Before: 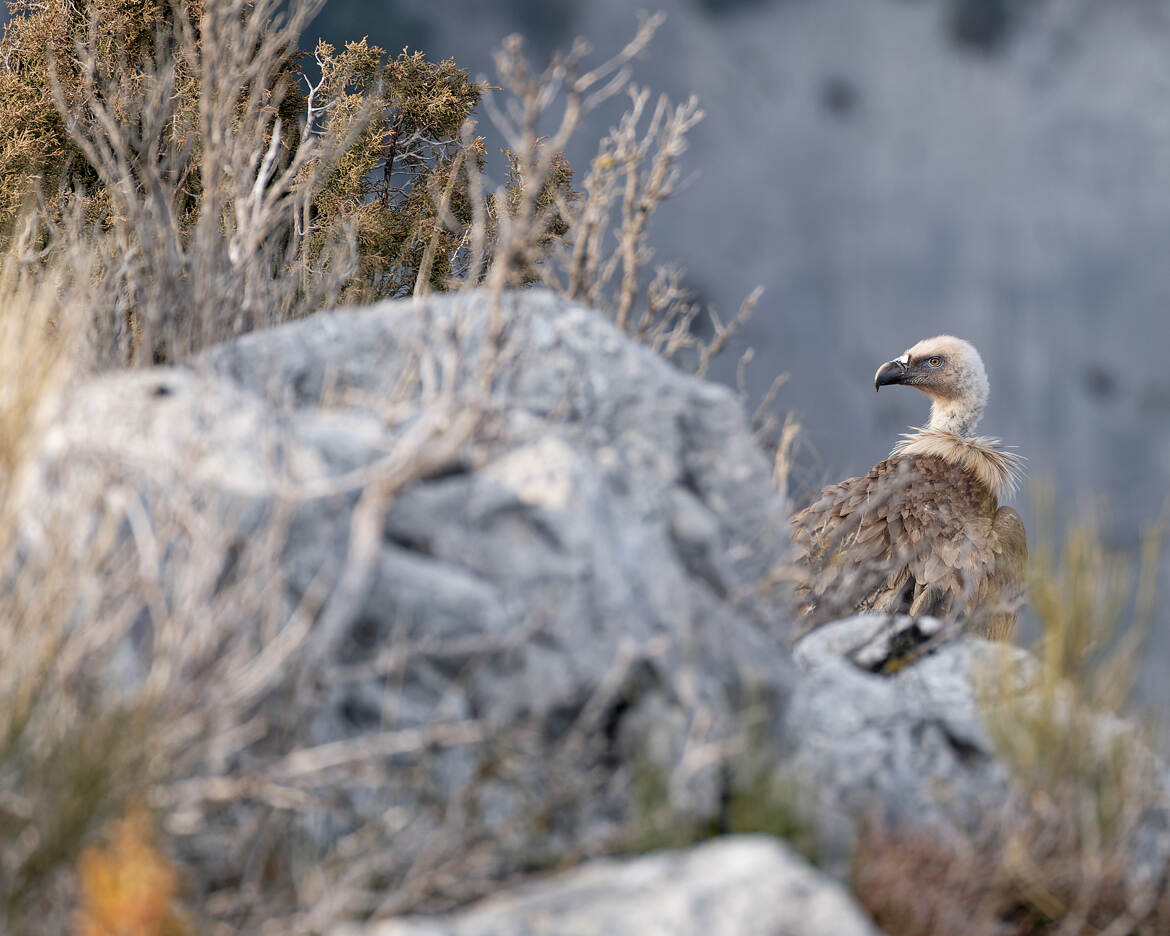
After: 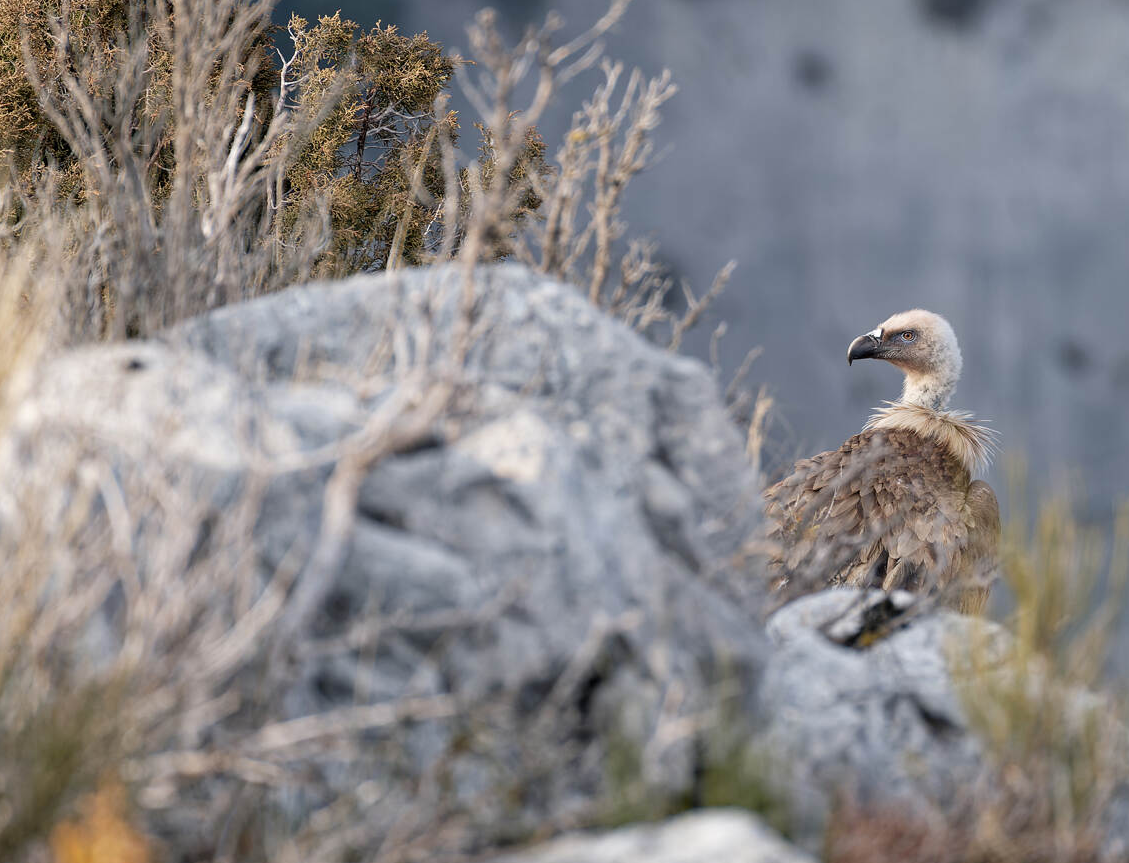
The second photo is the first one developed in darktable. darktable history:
crop: left 2.343%, top 2.868%, right 1.112%, bottom 4.858%
